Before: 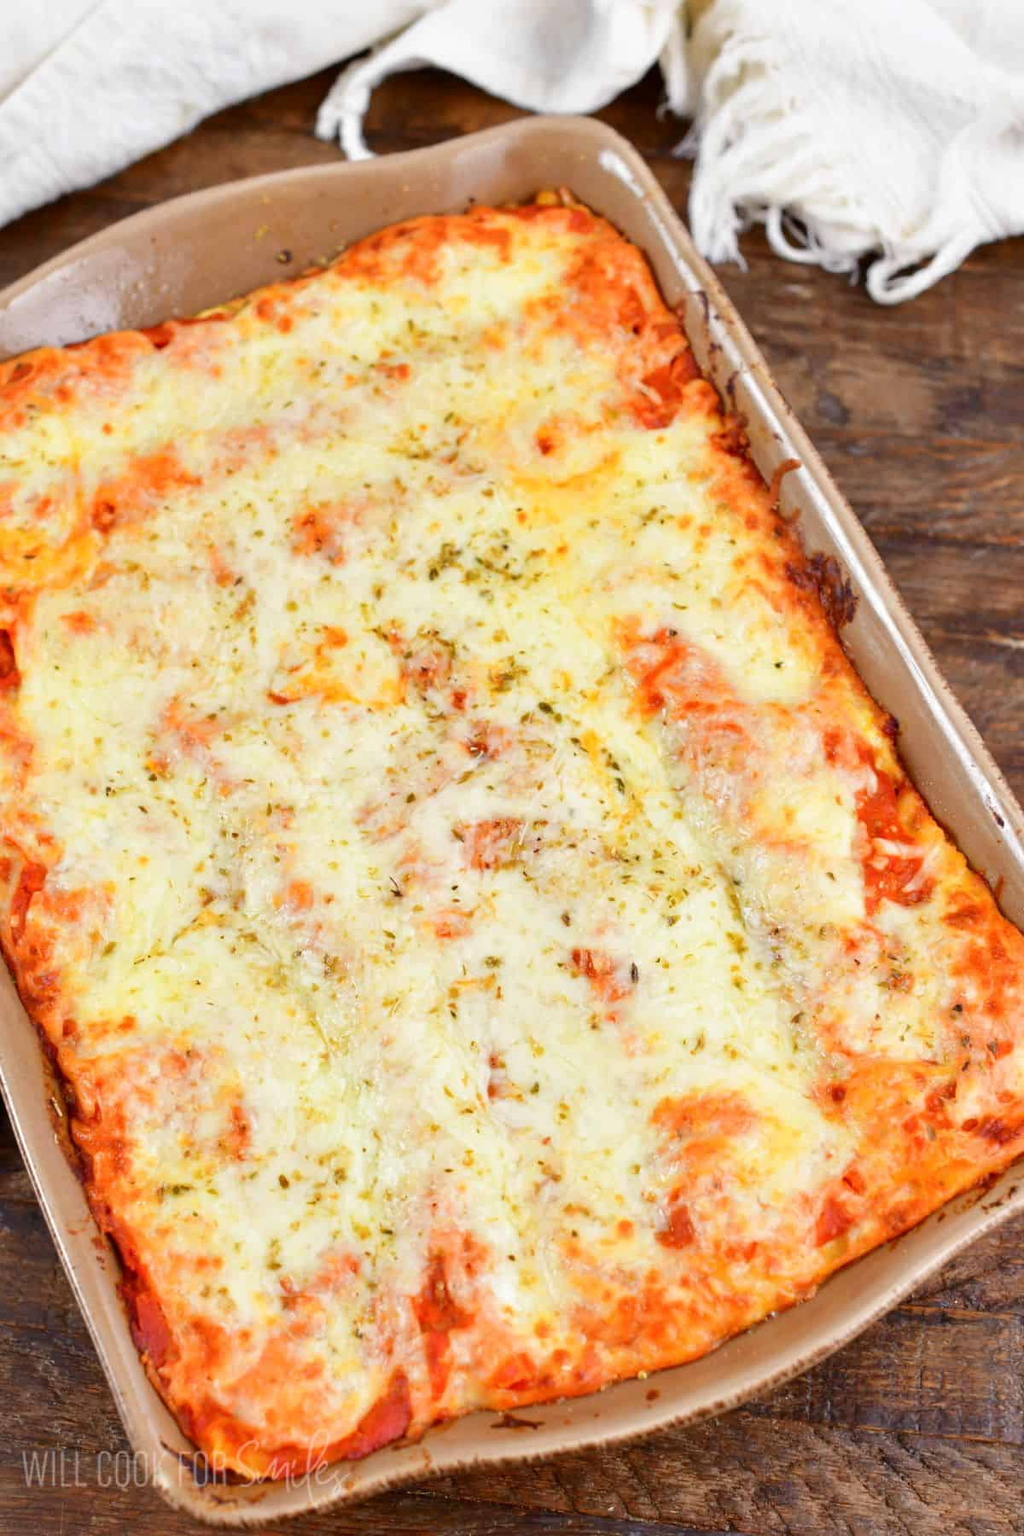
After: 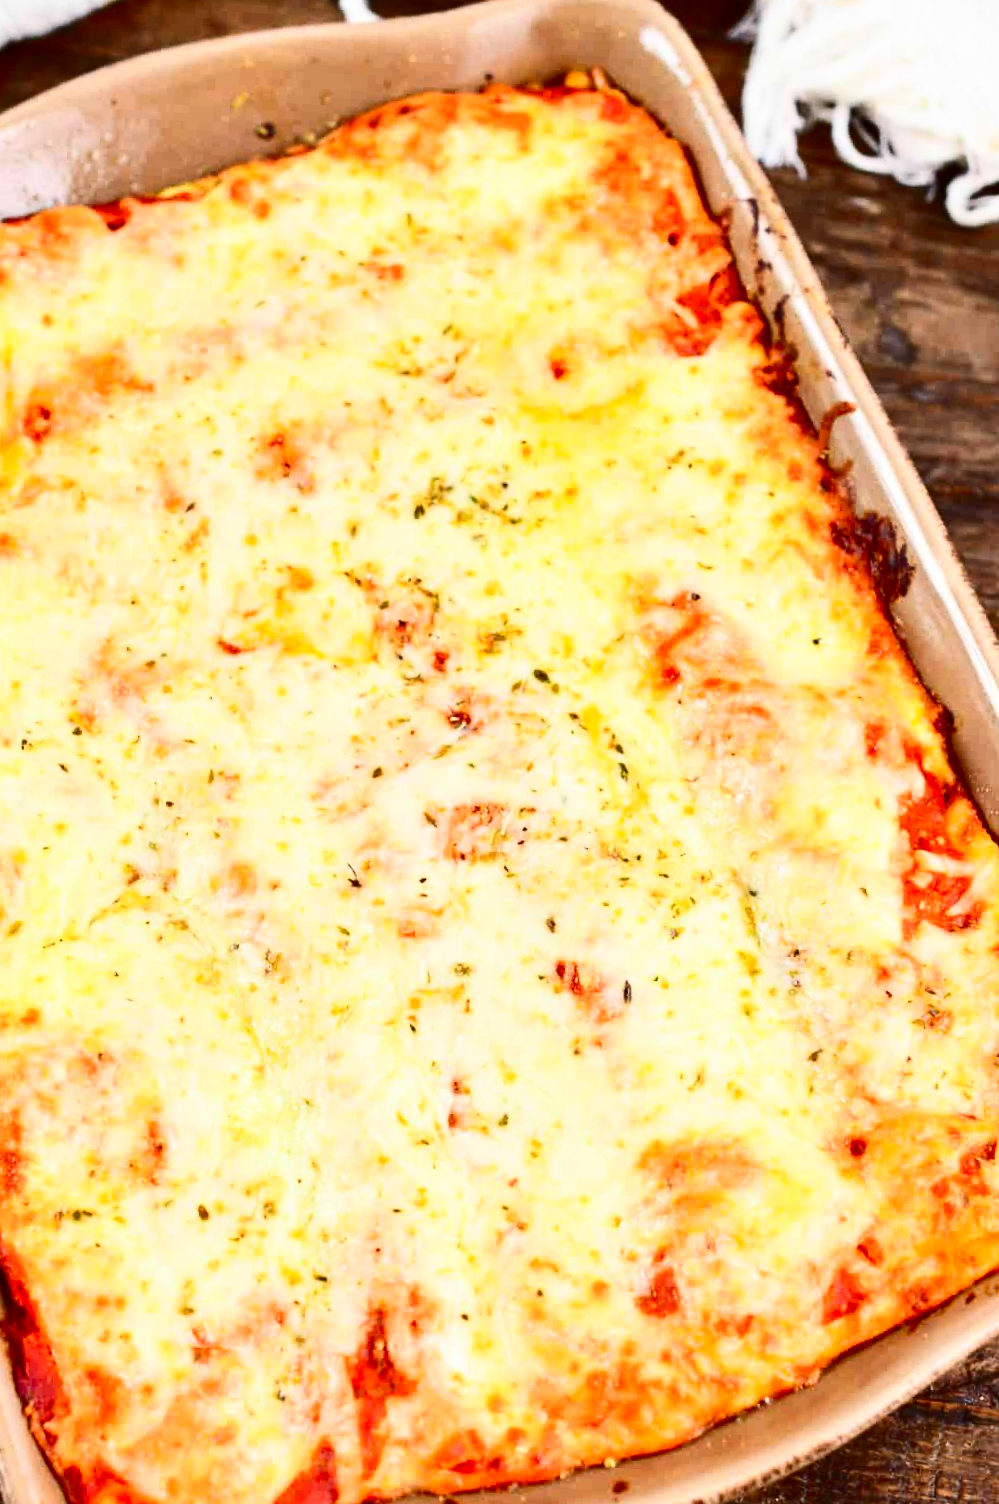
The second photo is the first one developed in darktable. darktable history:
crop and rotate: angle -3.27°, left 5.081%, top 5.23%, right 4.661%, bottom 4.142%
contrast brightness saturation: contrast 0.4, brightness 0.041, saturation 0.251
